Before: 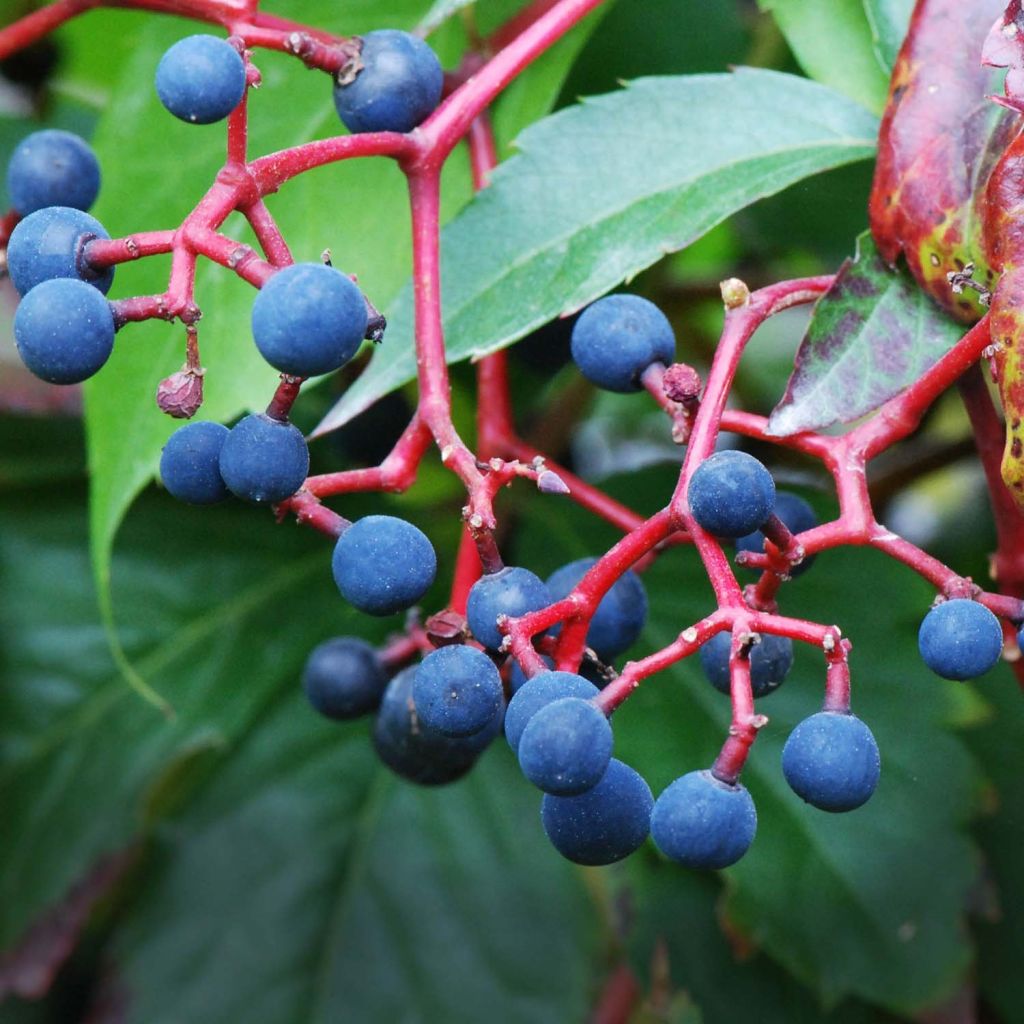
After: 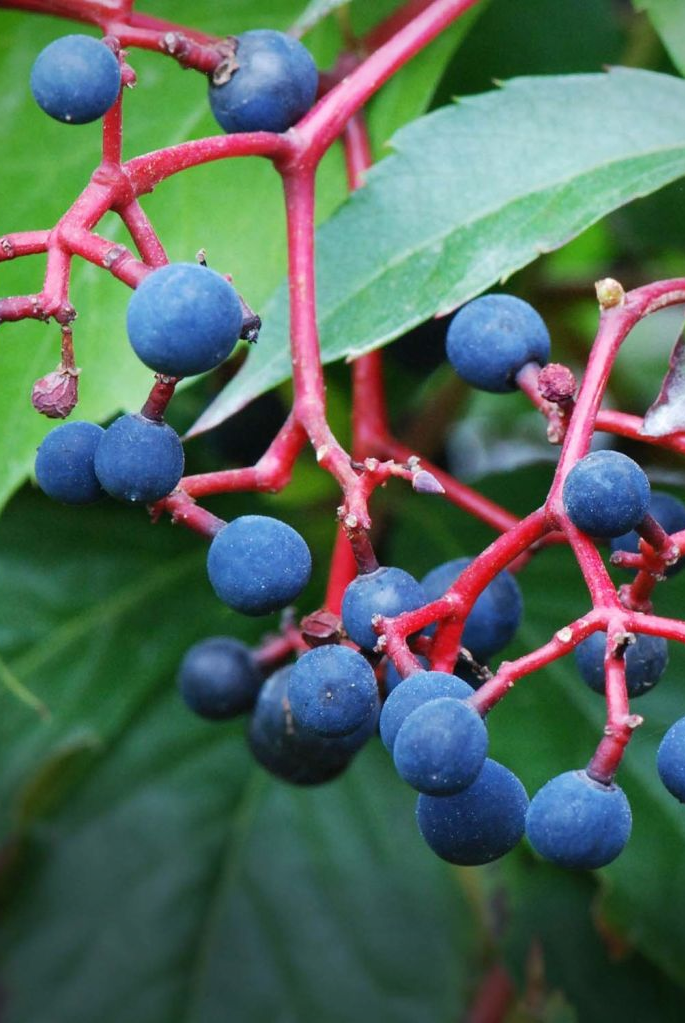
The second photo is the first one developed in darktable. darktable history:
vignetting: saturation 0, unbound false
crop and rotate: left 12.265%, right 20.771%
